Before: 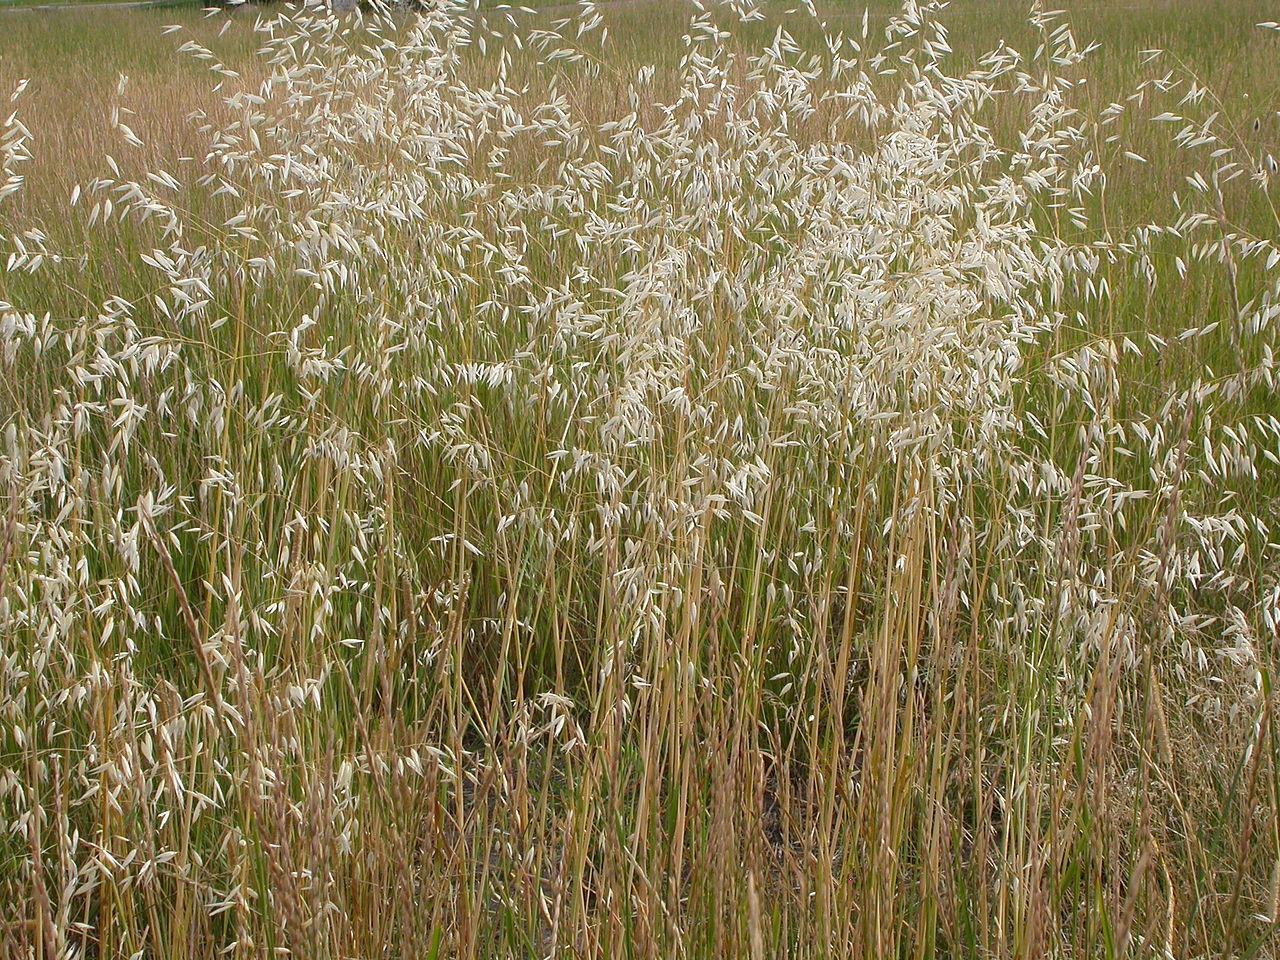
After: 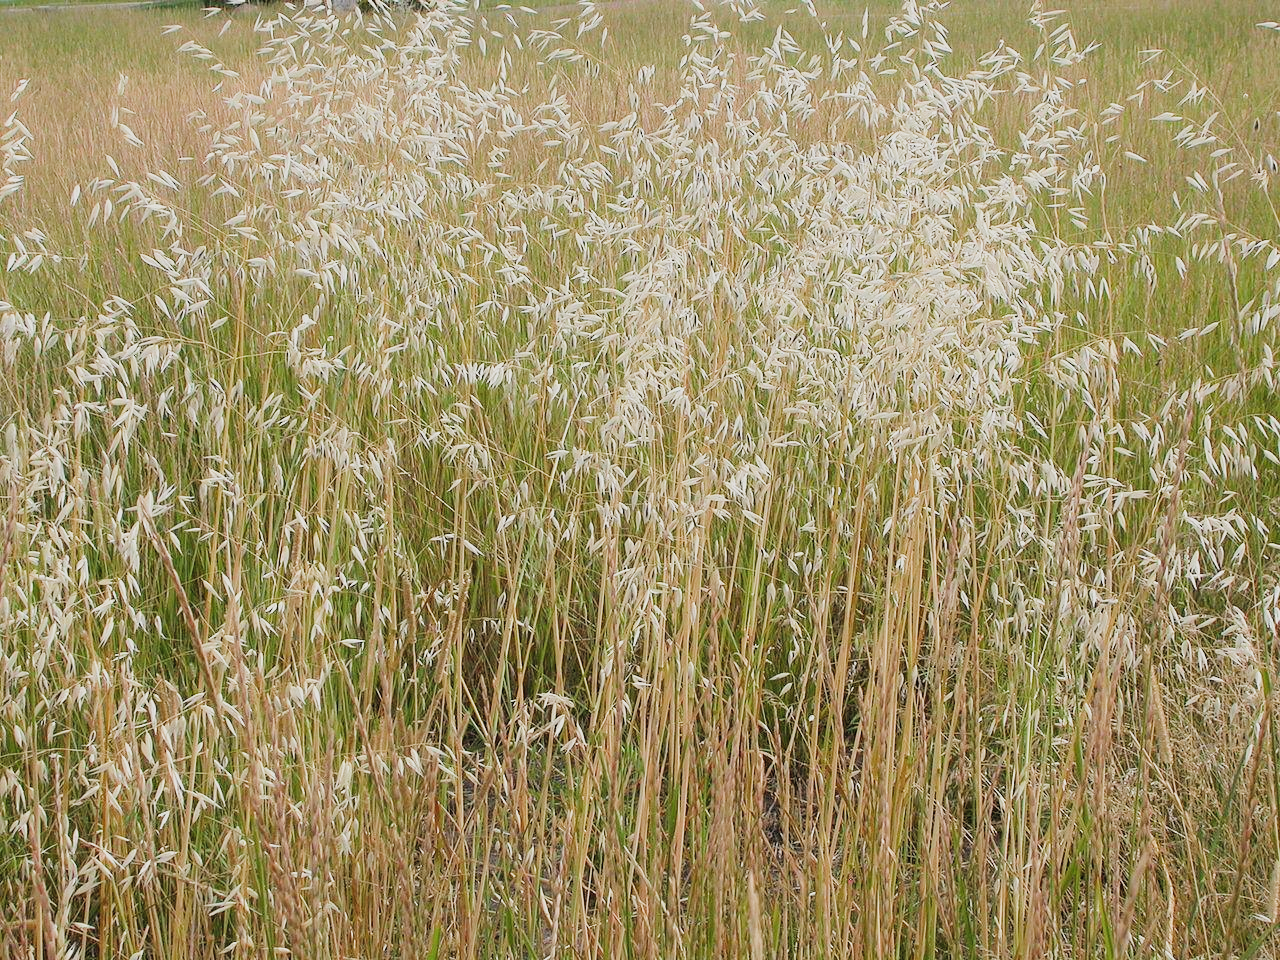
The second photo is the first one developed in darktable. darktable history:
filmic rgb: black relative exposure -7.65 EV, white relative exposure 4.56 EV, threshold 5.98 EV, hardness 3.61, color science v5 (2021), contrast in shadows safe, contrast in highlights safe, enable highlight reconstruction true
exposure: exposure 0.782 EV, compensate highlight preservation false
